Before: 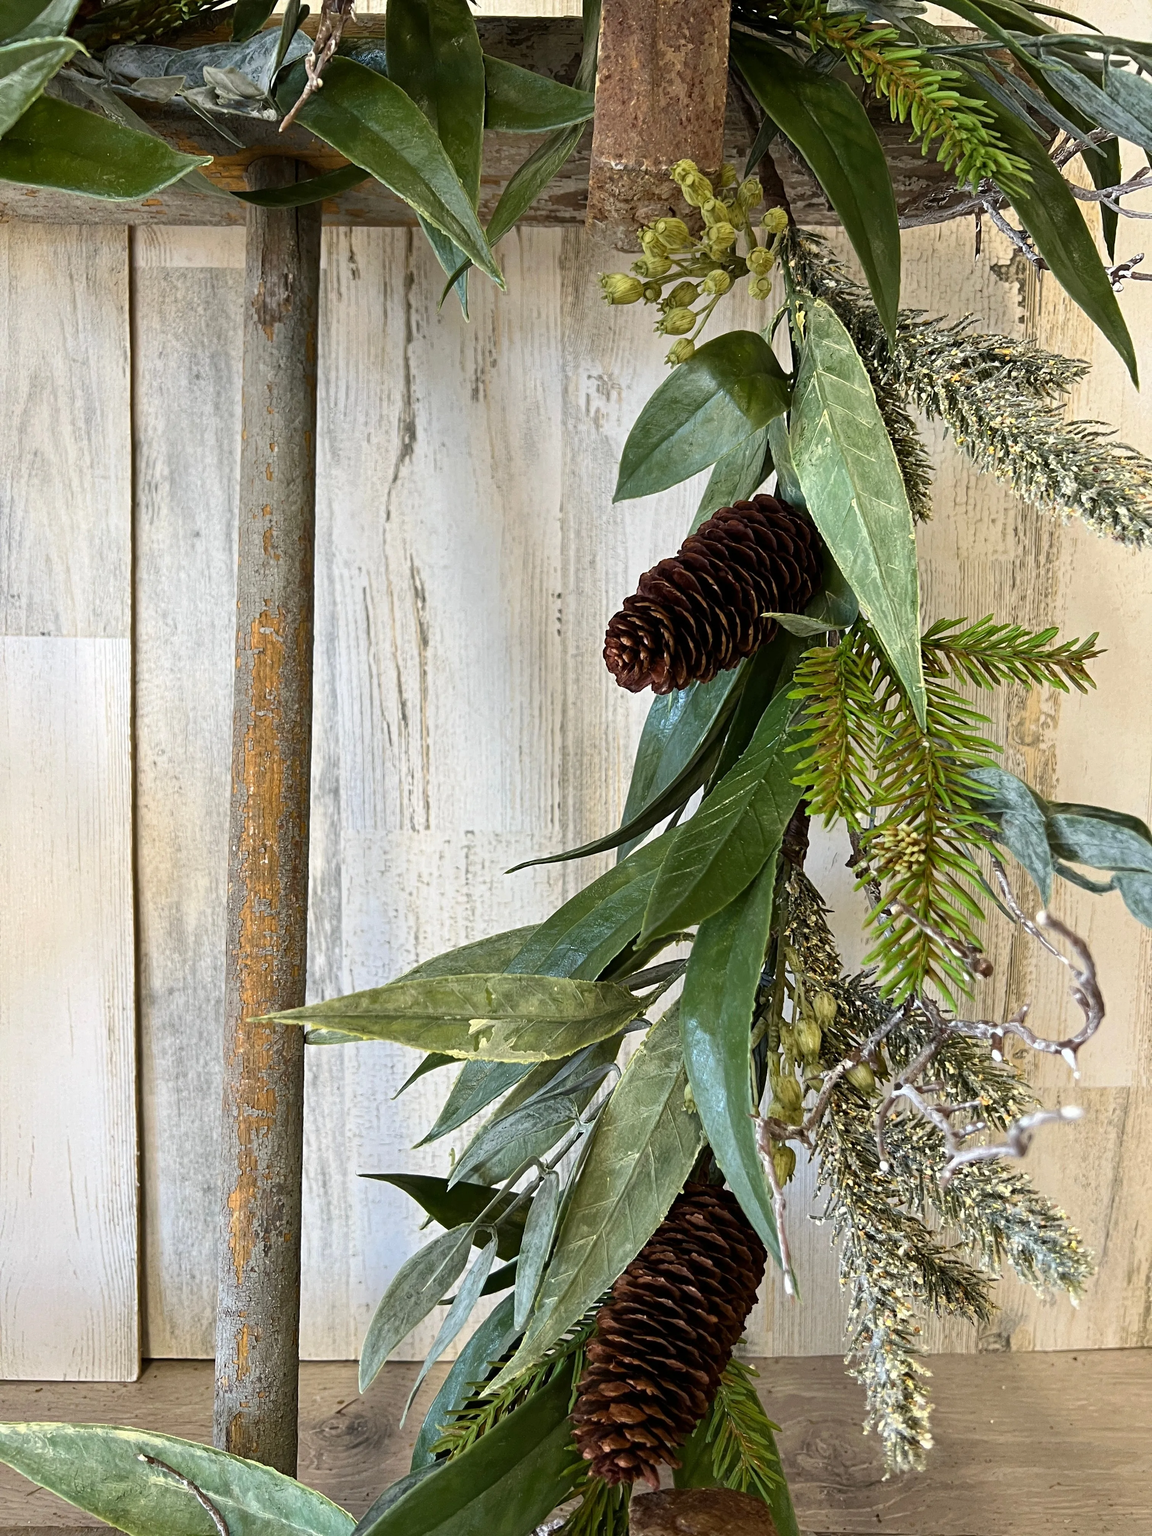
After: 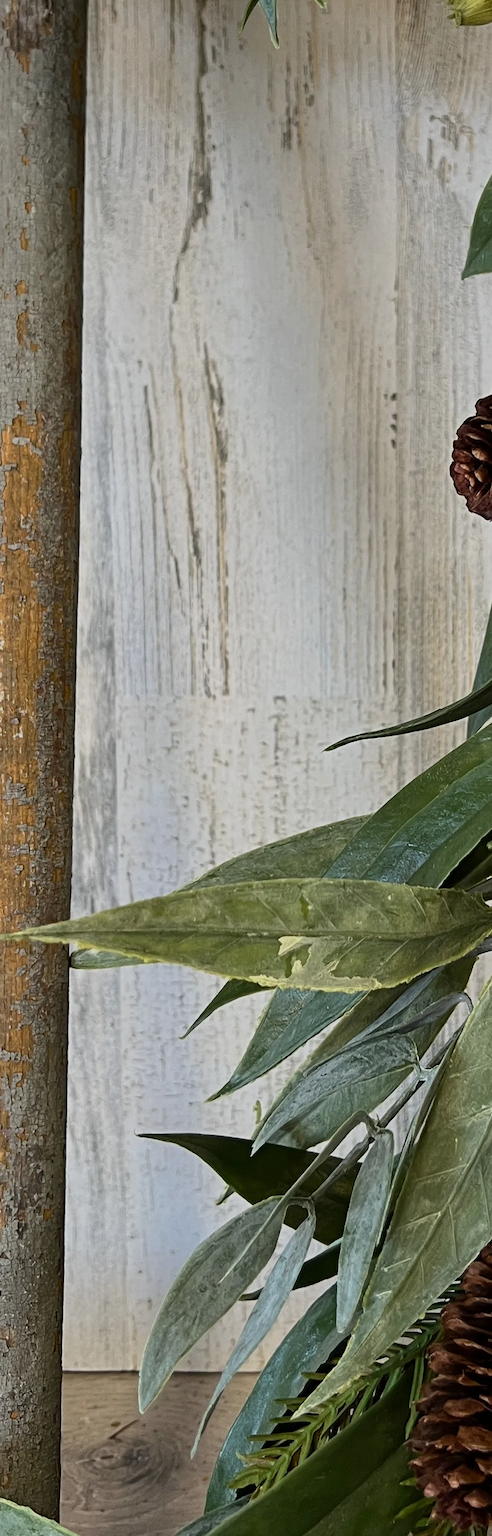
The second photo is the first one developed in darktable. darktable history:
exposure: exposure -0.582 EV, compensate highlight preservation false
crop and rotate: left 21.77%, top 18.528%, right 44.676%, bottom 2.997%
